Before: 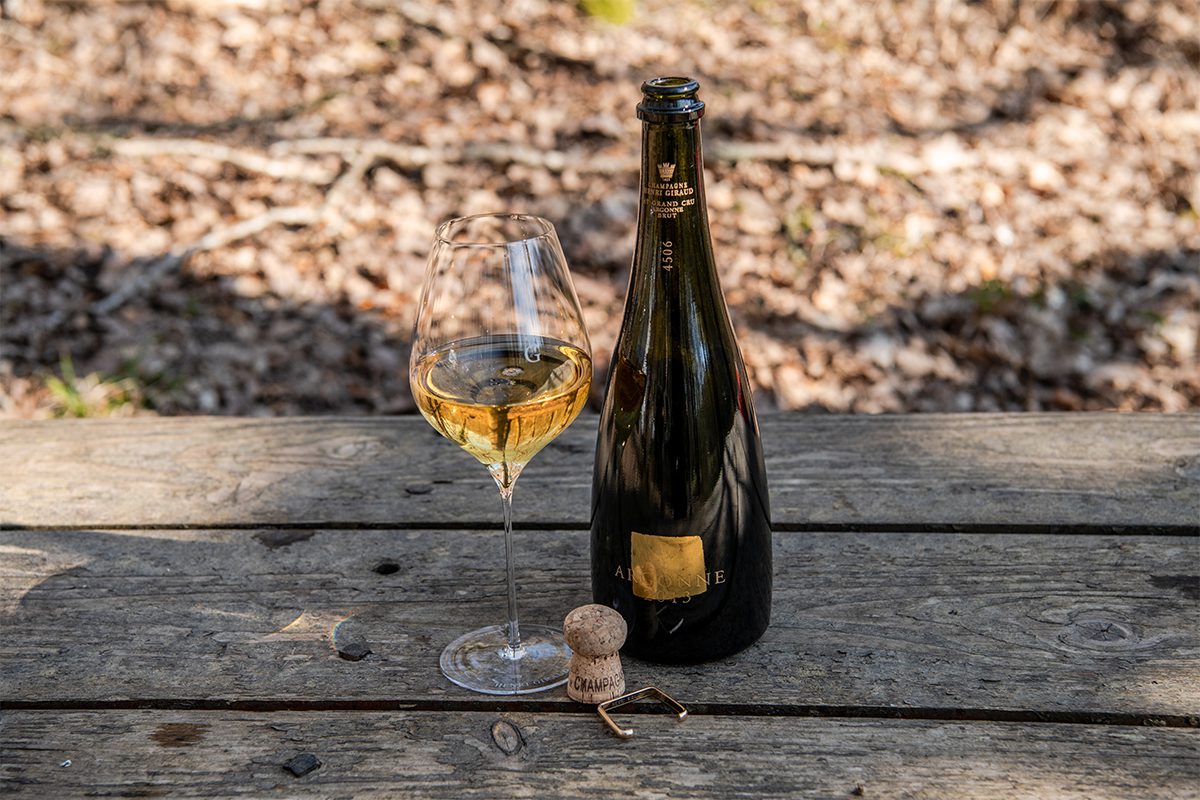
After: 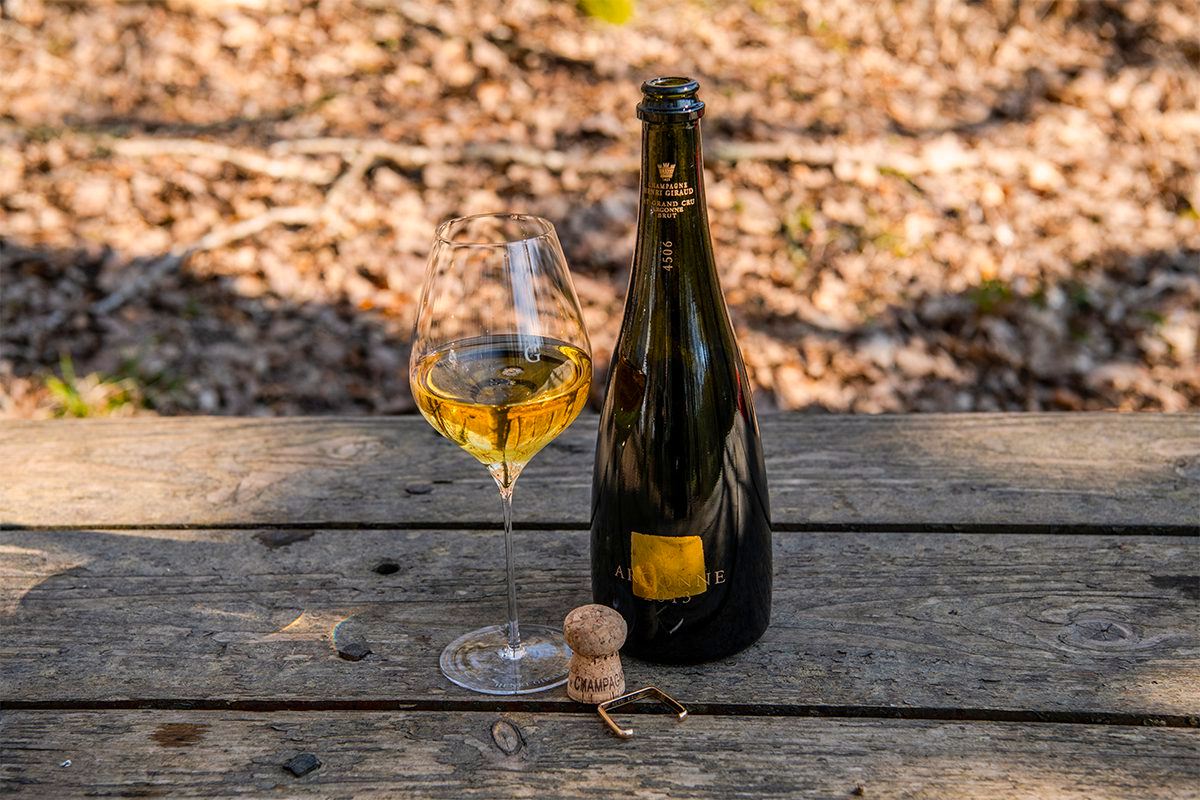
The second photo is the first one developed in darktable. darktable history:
color balance rgb: highlights gain › chroma 1.356%, highlights gain › hue 51.93°, linear chroma grading › global chroma 9.017%, perceptual saturation grading › global saturation 25.133%
